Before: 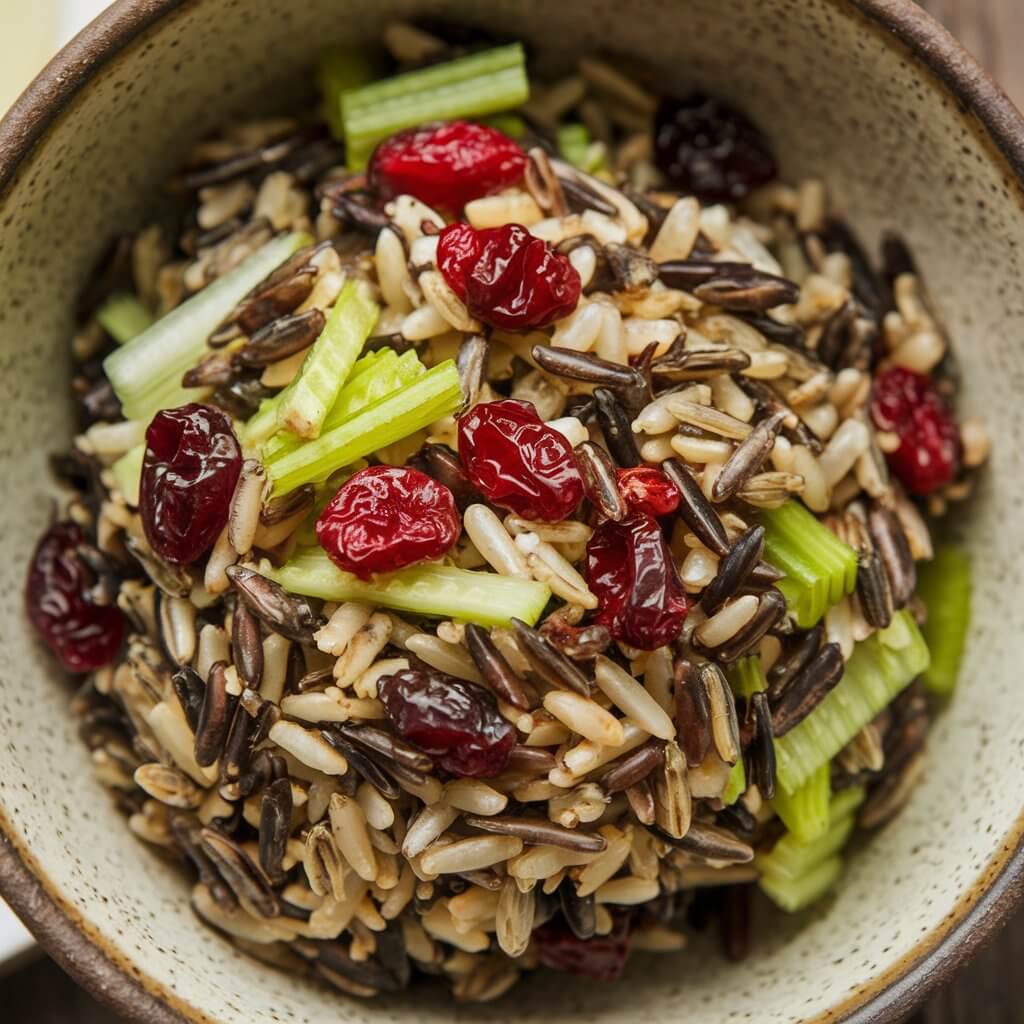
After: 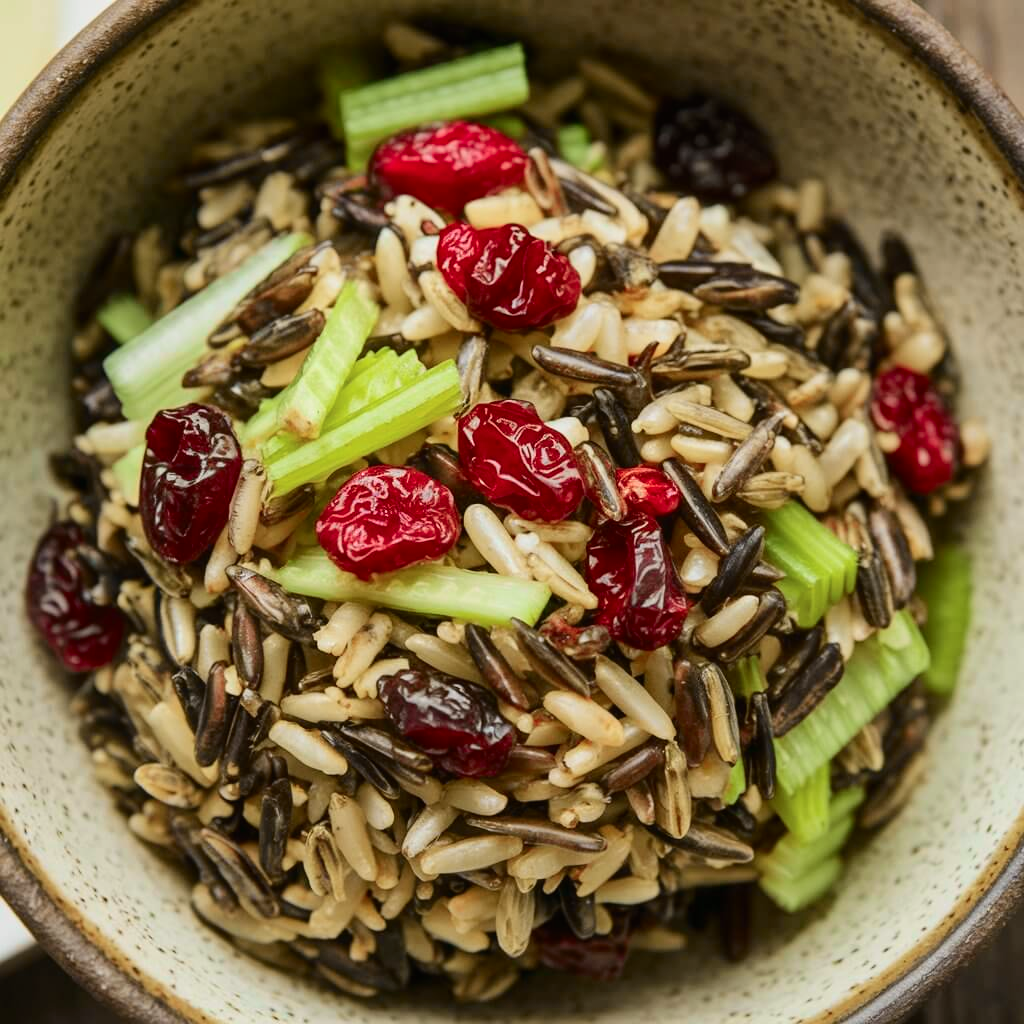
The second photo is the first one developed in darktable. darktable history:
tone curve: curves: ch0 [(0, 0.008) (0.107, 0.091) (0.283, 0.287) (0.461, 0.498) (0.64, 0.679) (0.822, 0.841) (0.998, 0.978)]; ch1 [(0, 0) (0.316, 0.349) (0.466, 0.442) (0.502, 0.5) (0.527, 0.519) (0.561, 0.553) (0.608, 0.629) (0.669, 0.704) (0.859, 0.899) (1, 1)]; ch2 [(0, 0) (0.33, 0.301) (0.421, 0.443) (0.473, 0.498) (0.502, 0.504) (0.522, 0.525) (0.592, 0.61) (0.705, 0.7) (1, 1)], color space Lab, independent channels, preserve colors none
